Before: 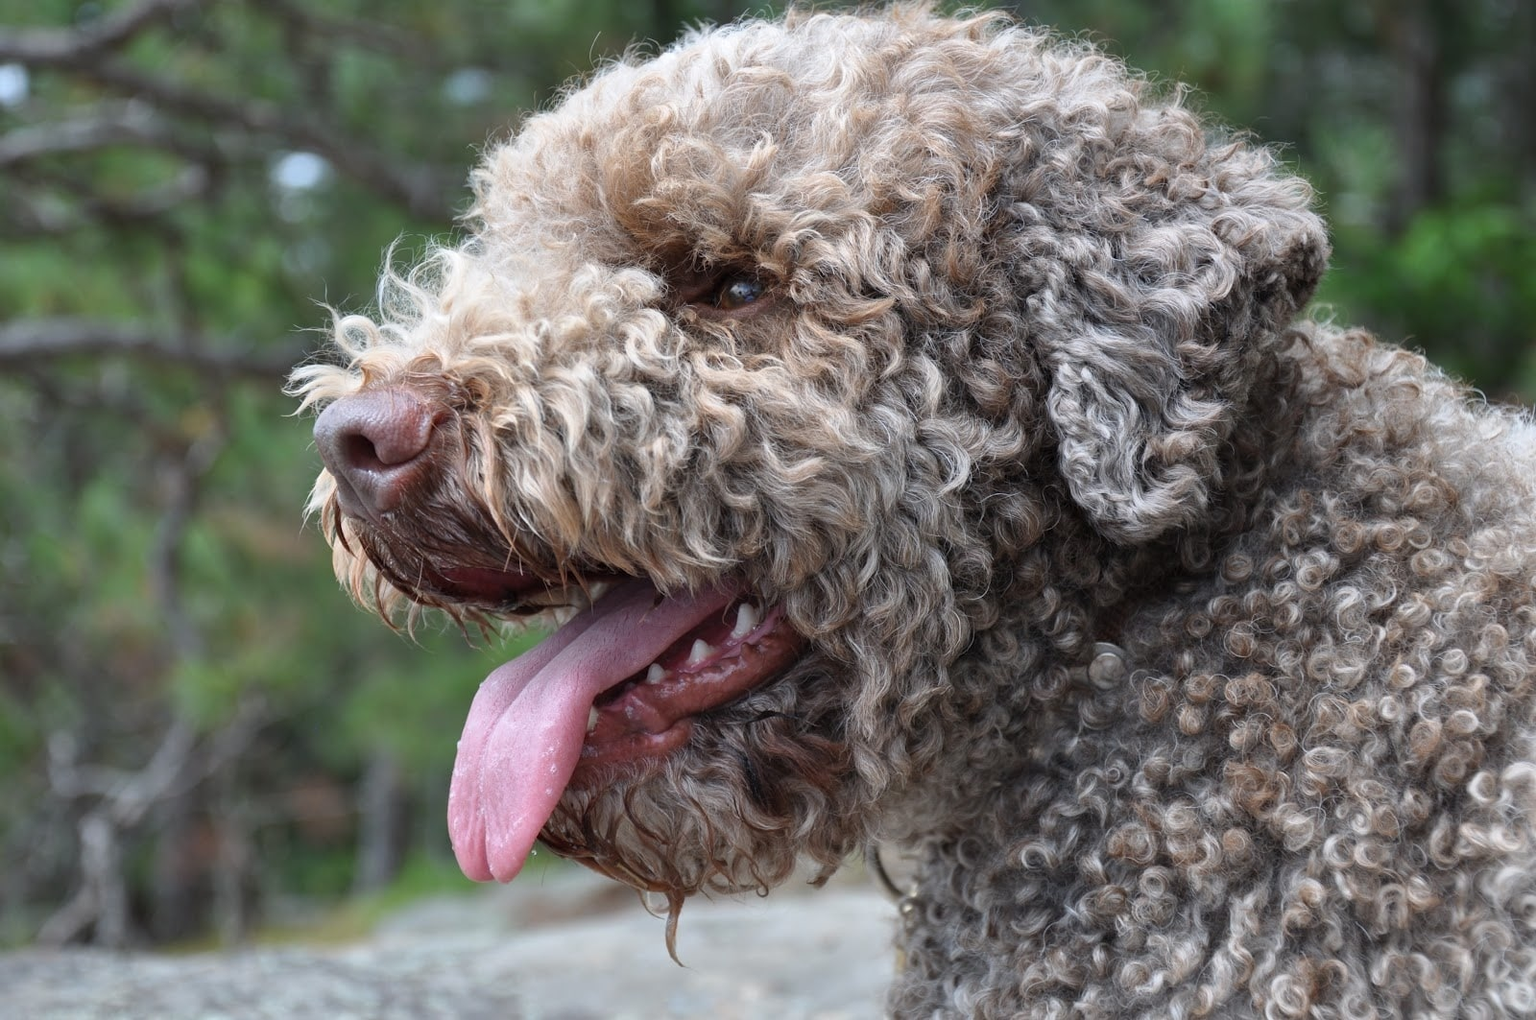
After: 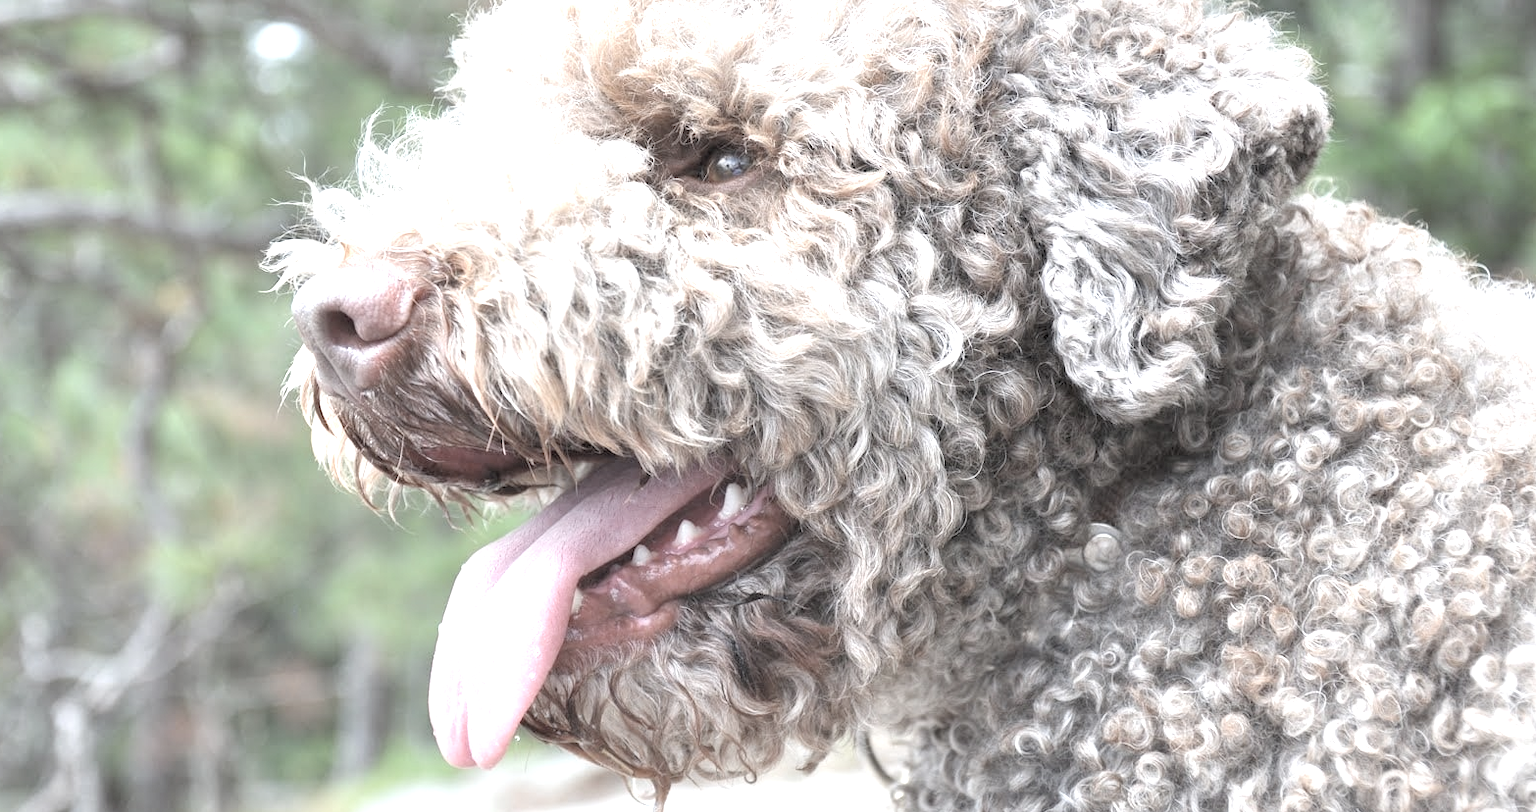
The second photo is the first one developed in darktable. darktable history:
crop and rotate: left 1.814%, top 12.818%, right 0.25%, bottom 9.225%
contrast brightness saturation: brightness 0.18, saturation -0.5
exposure: black level correction 0, exposure 1.55 EV, compensate exposure bias true, compensate highlight preservation false
